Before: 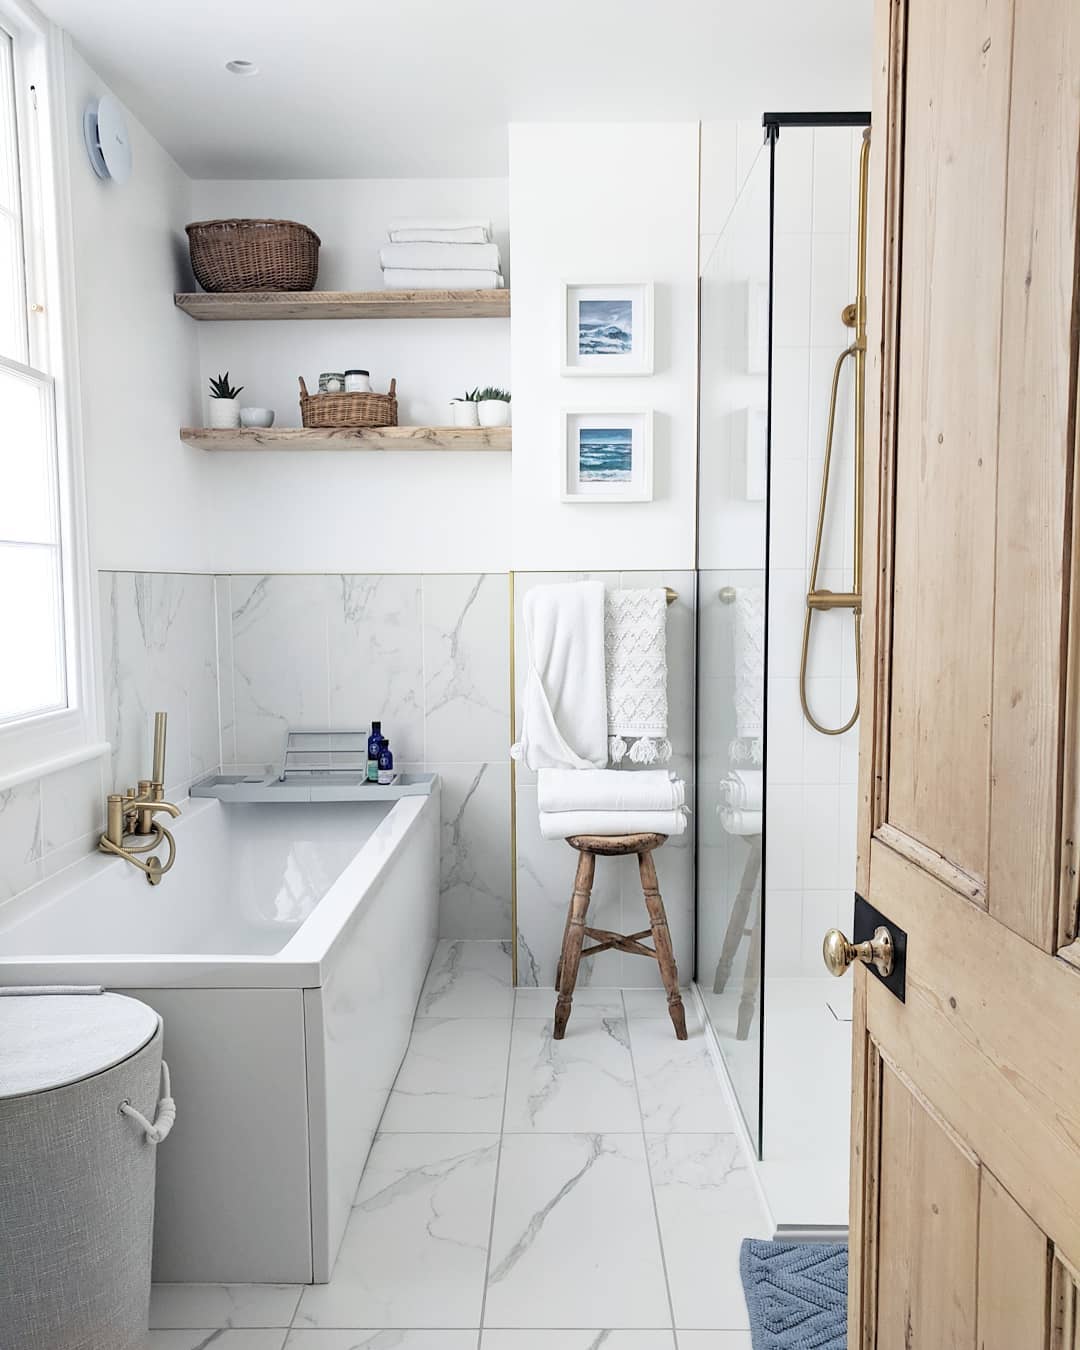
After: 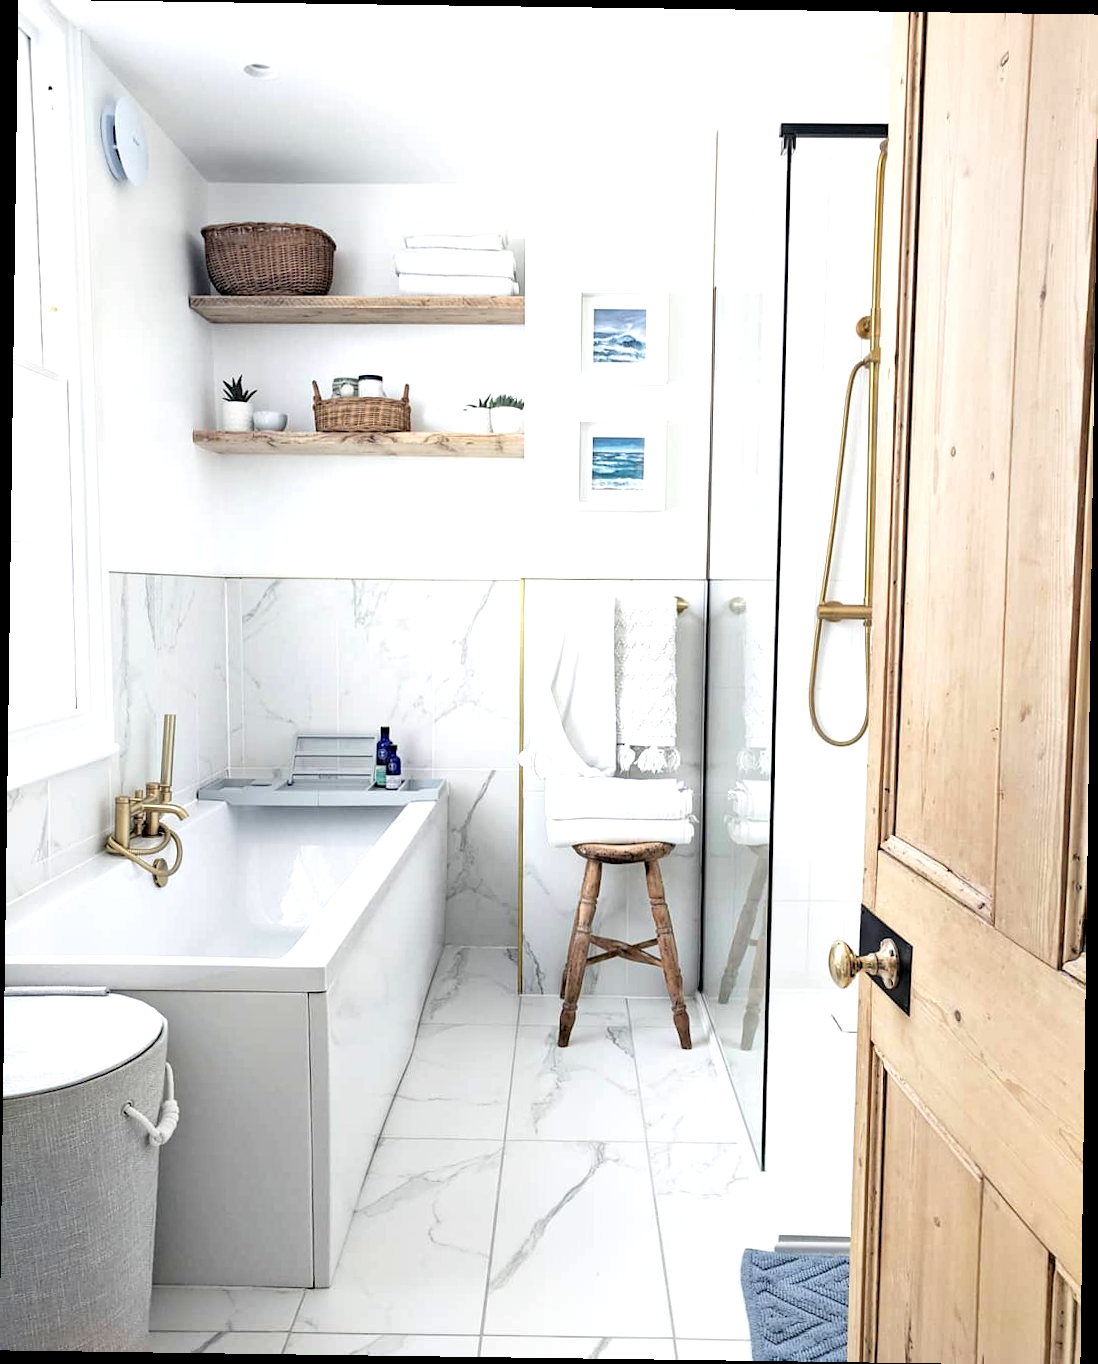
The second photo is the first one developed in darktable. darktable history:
exposure: exposure 0.6 EV, compensate highlight preservation false
contrast brightness saturation: contrast 0.05
haze removal: compatibility mode true, adaptive false
rotate and perspective: rotation 0.8°, automatic cropping off
